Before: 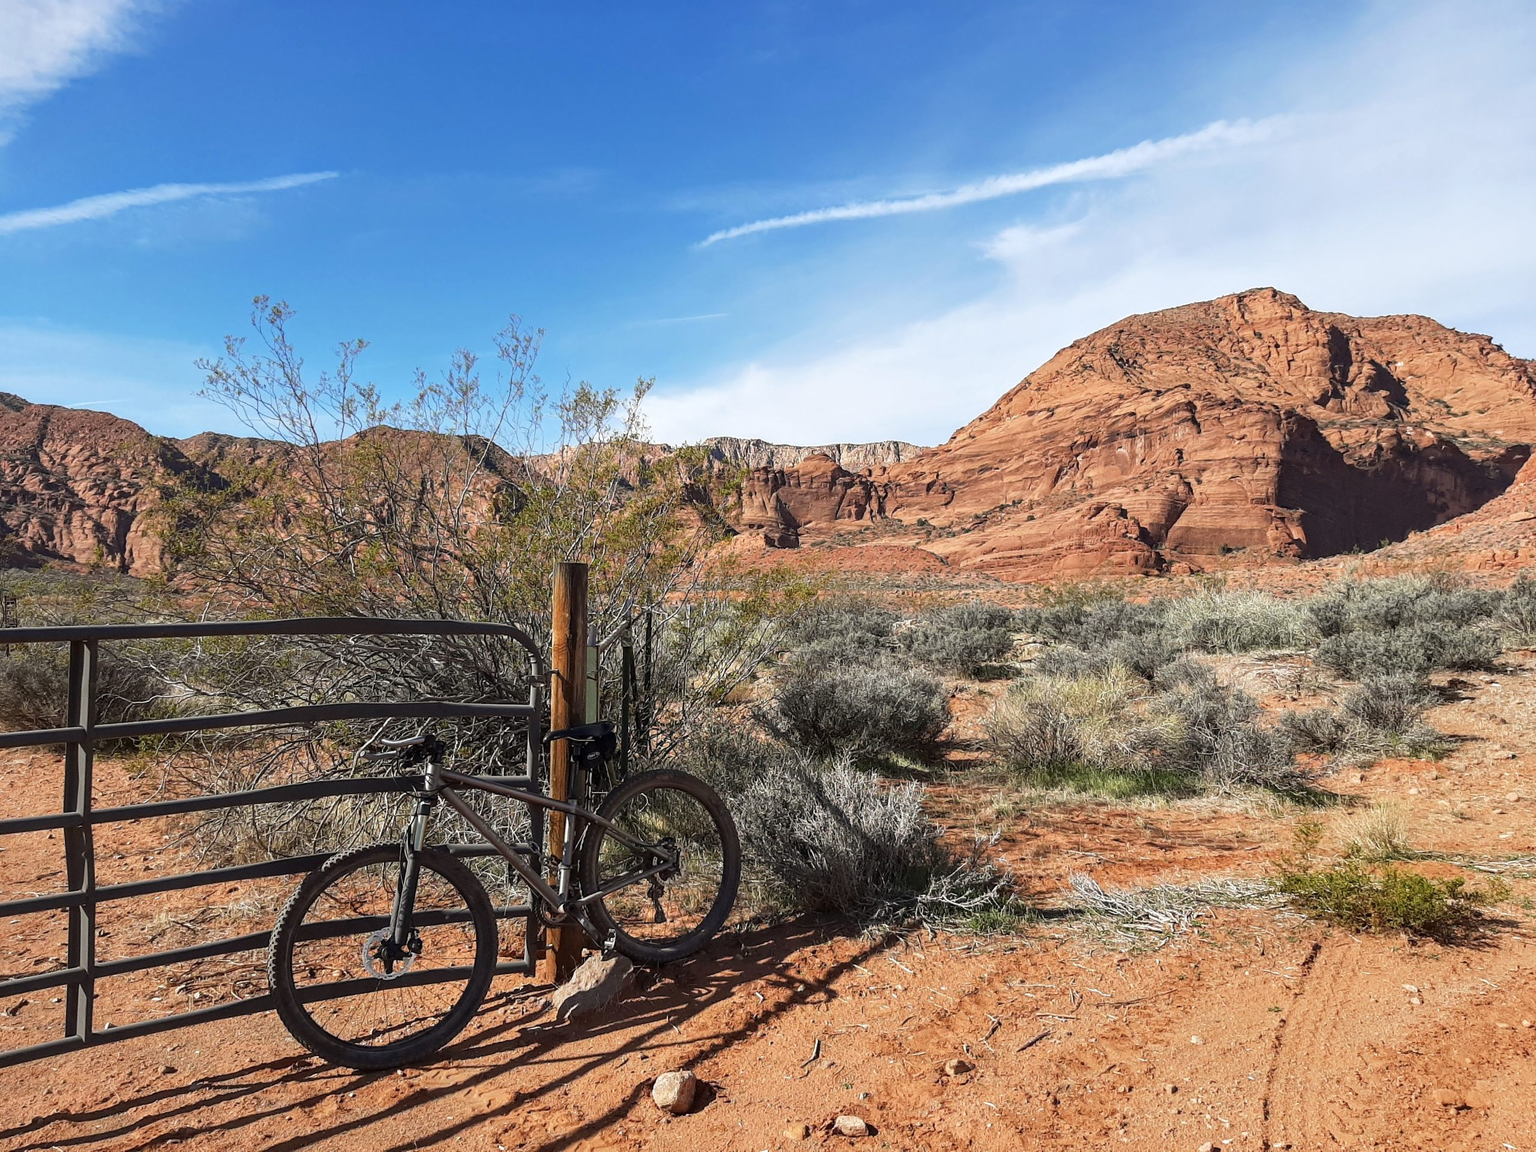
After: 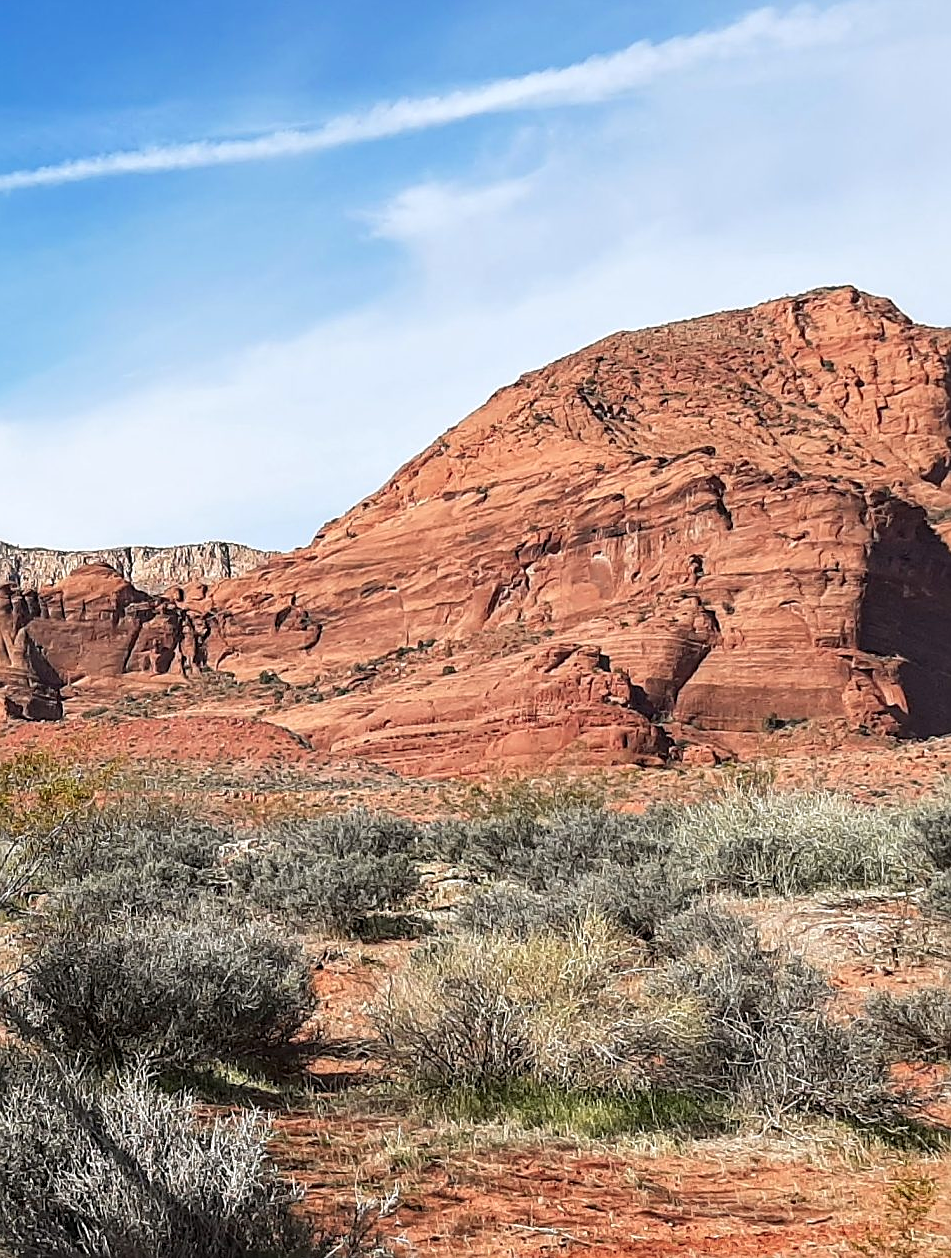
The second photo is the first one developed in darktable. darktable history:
color zones: curves: ch1 [(0.309, 0.524) (0.41, 0.329) (0.508, 0.509)]; ch2 [(0.25, 0.457) (0.75, 0.5)]
sharpen: on, module defaults
crop and rotate: left 49.595%, top 10.087%, right 13.236%, bottom 24.345%
